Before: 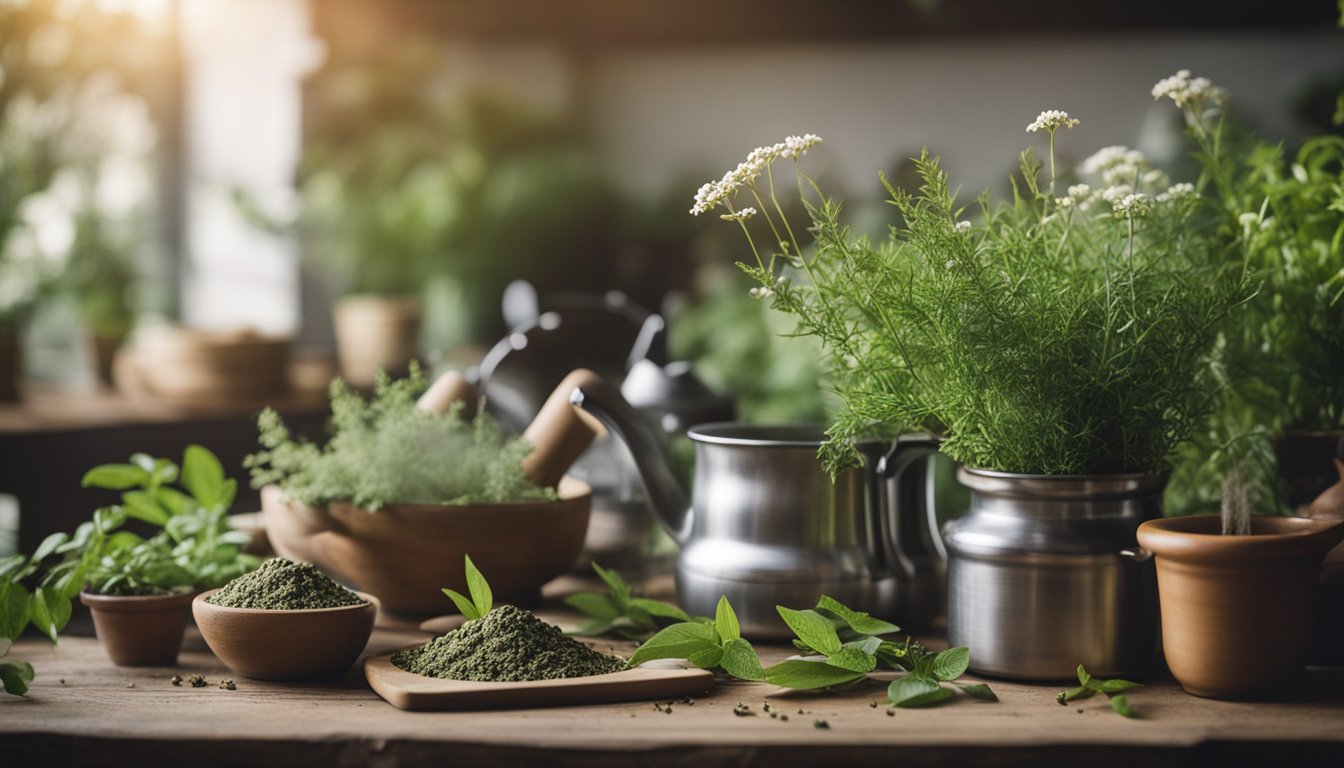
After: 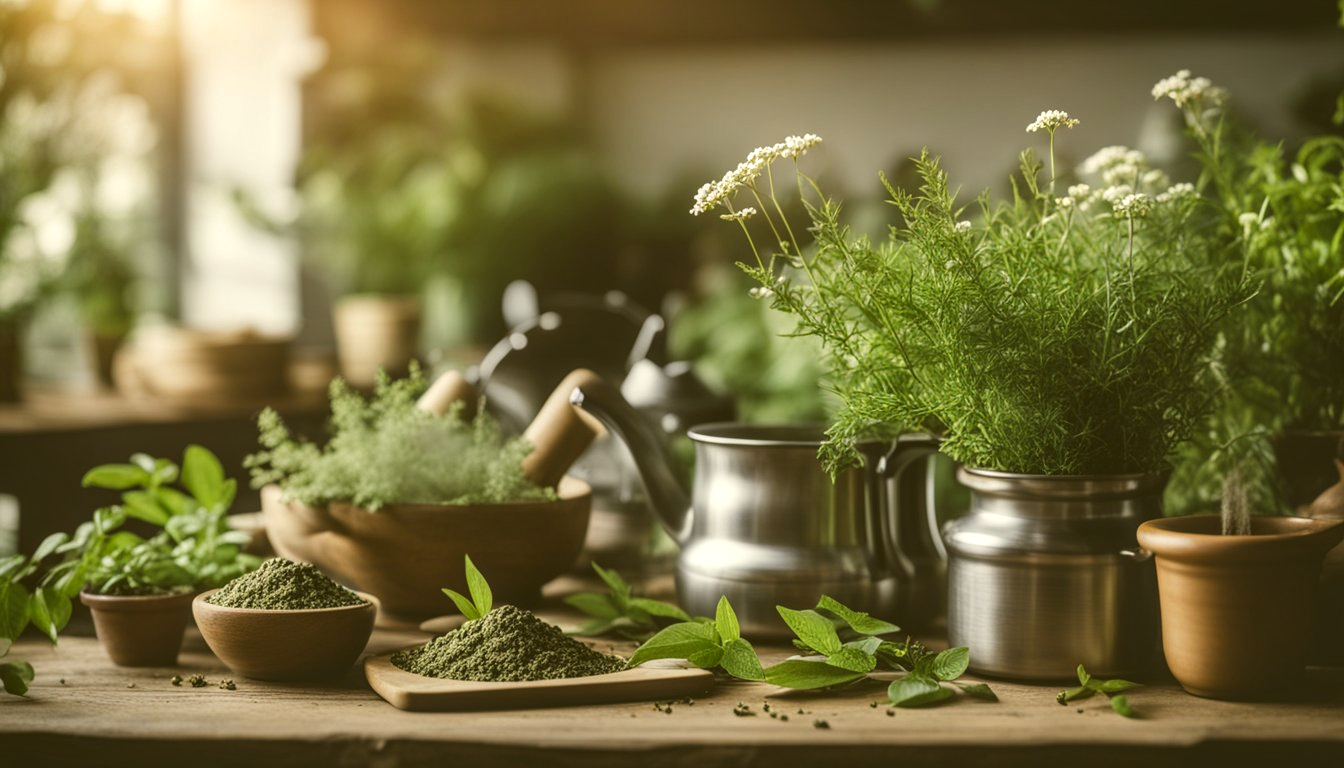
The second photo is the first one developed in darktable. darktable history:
exposure: black level correction -0.015, compensate highlight preservation false
local contrast: detail 130%
color correction: highlights a* -1.37, highlights b* 10.08, shadows a* 0.388, shadows b* 19.33
